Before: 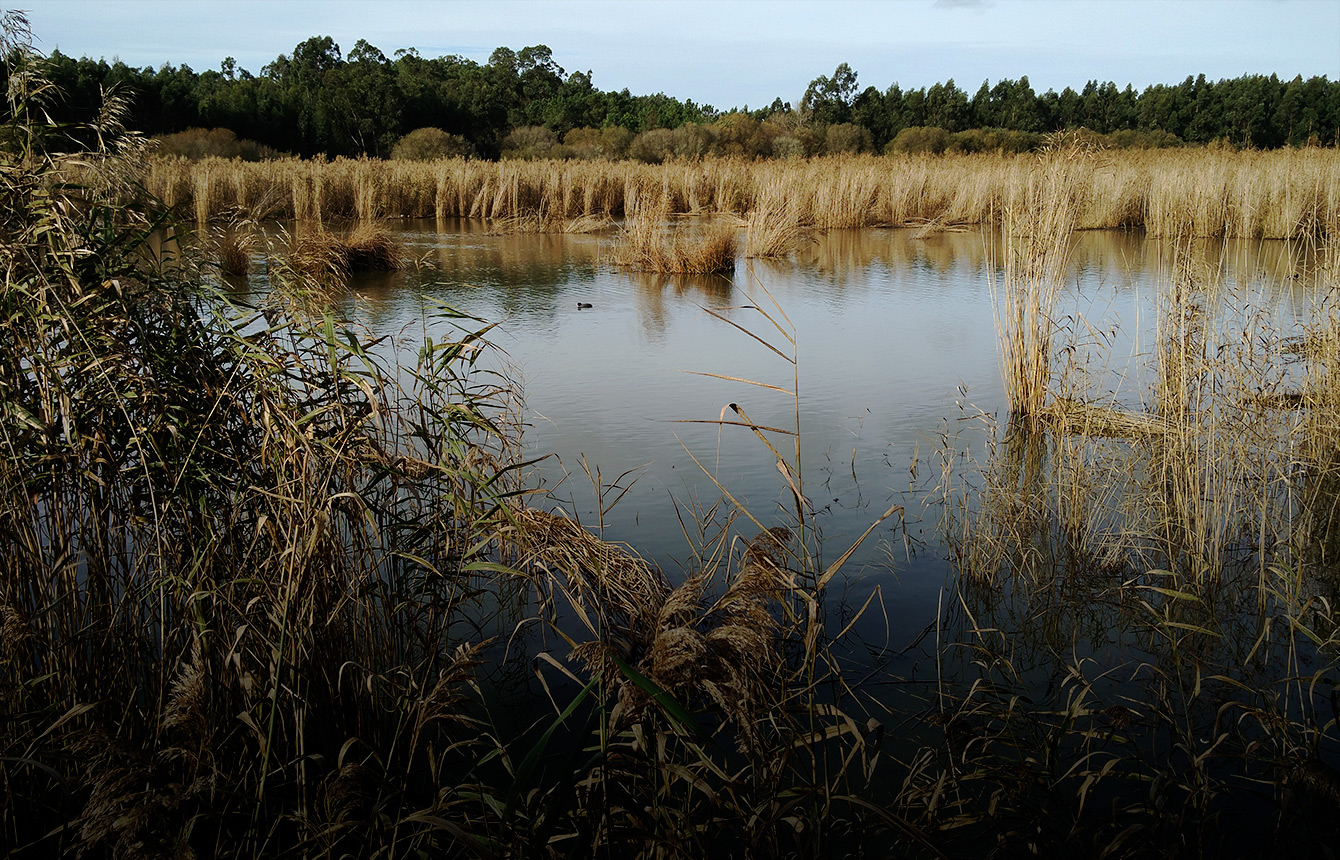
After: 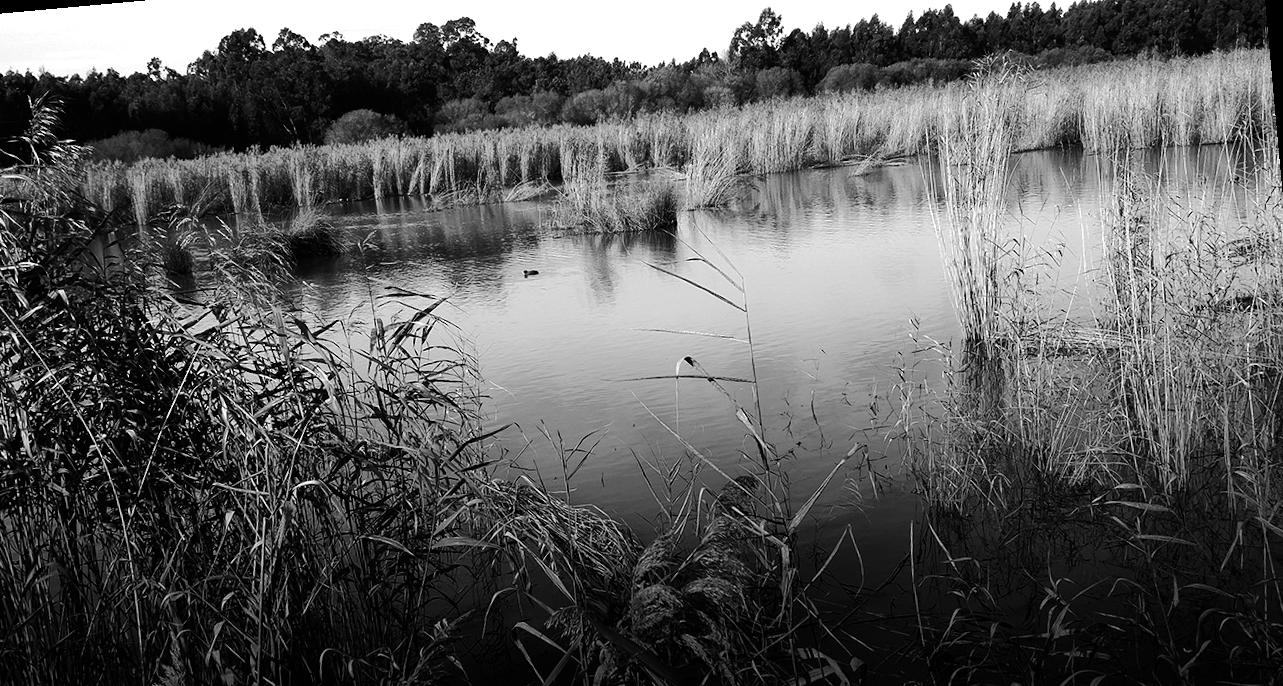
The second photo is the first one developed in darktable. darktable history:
tone equalizer: -8 EV -0.75 EV, -7 EV -0.7 EV, -6 EV -0.6 EV, -5 EV -0.4 EV, -3 EV 0.4 EV, -2 EV 0.6 EV, -1 EV 0.7 EV, +0 EV 0.75 EV, edges refinement/feathering 500, mask exposure compensation -1.57 EV, preserve details no
rotate and perspective: rotation -5.2°, automatic cropping off
crop: left 5.596%, top 10.314%, right 3.534%, bottom 19.395%
color zones: curves: ch1 [(0, -0.394) (0.143, -0.394) (0.286, -0.394) (0.429, -0.392) (0.571, -0.391) (0.714, -0.391) (0.857, -0.391) (1, -0.394)]
